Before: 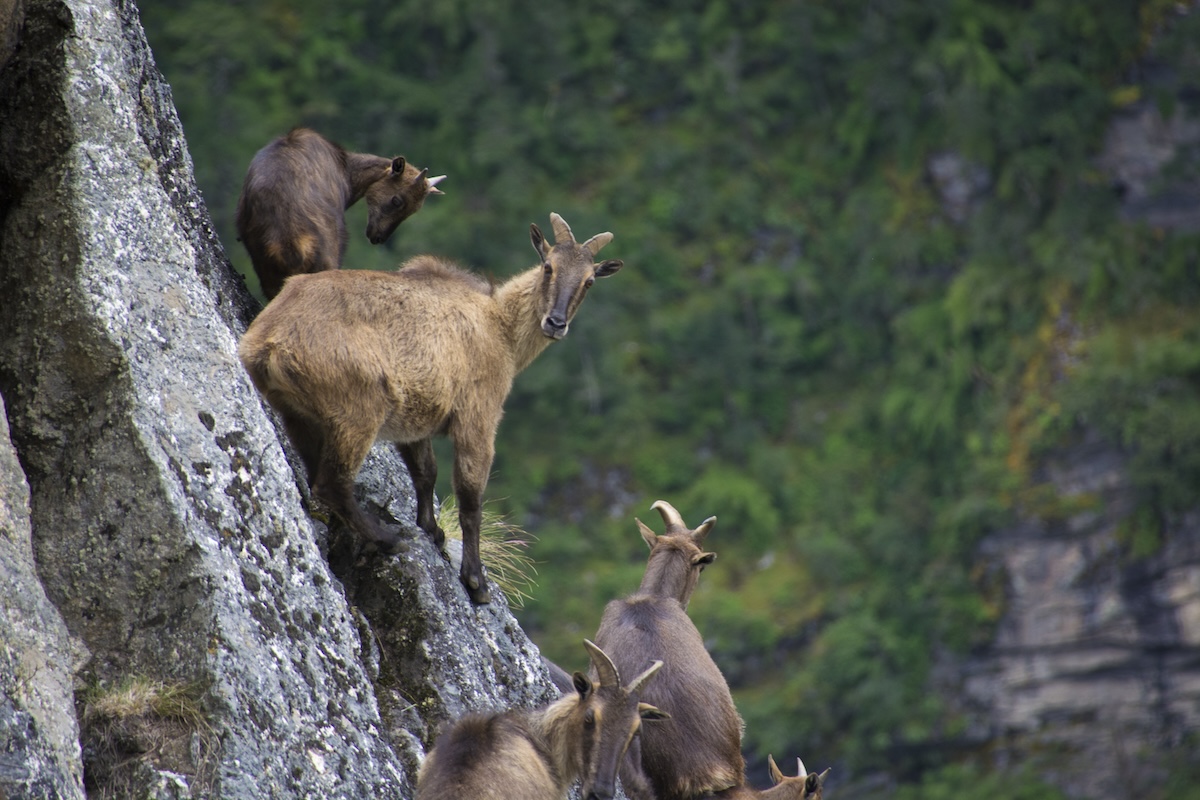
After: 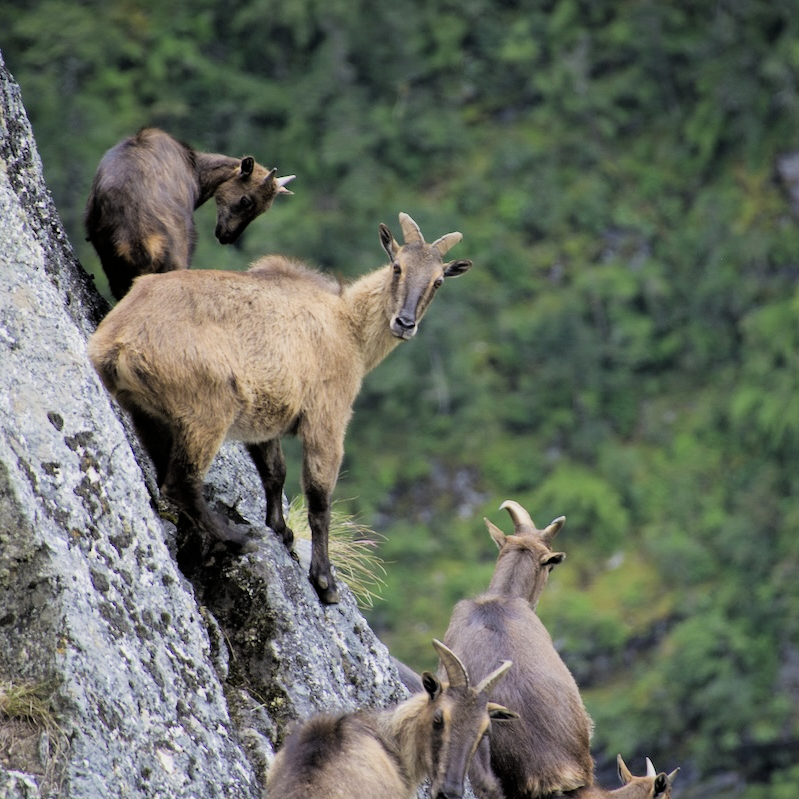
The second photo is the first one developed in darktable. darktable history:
exposure: black level correction 0, exposure 0.7 EV, compensate exposure bias true, compensate highlight preservation false
levels: levels [0, 0.492, 0.984]
filmic rgb: black relative exposure -4.38 EV, white relative exposure 4.56 EV, hardness 2.37, contrast 1.05
crop and rotate: left 12.648%, right 20.685%
